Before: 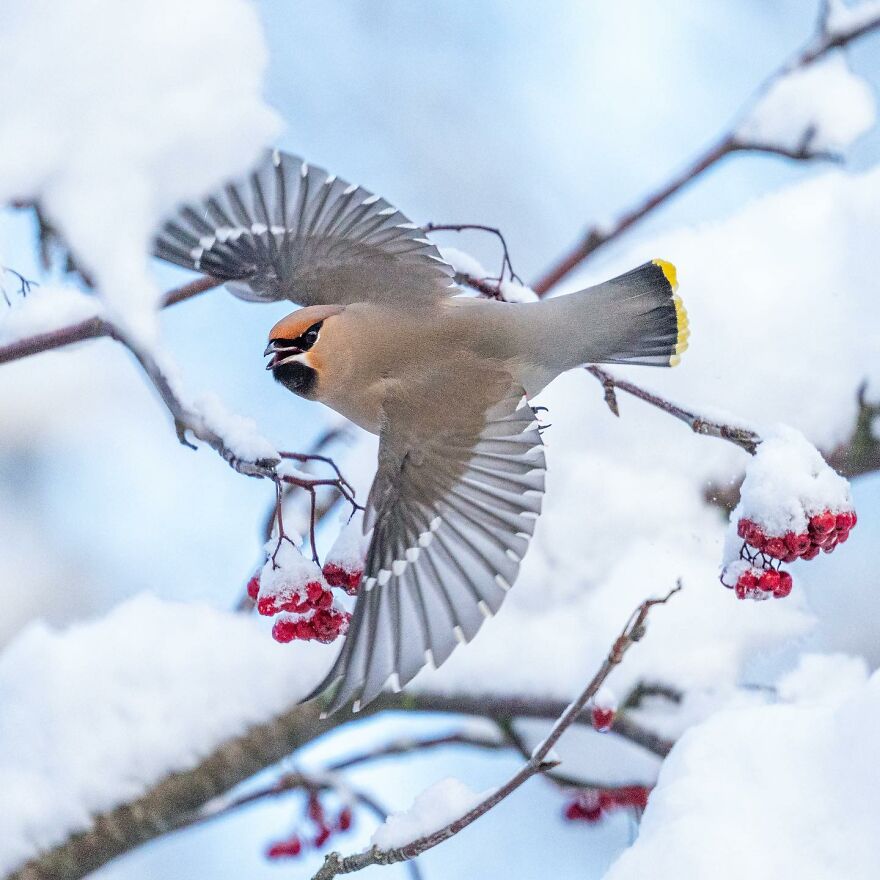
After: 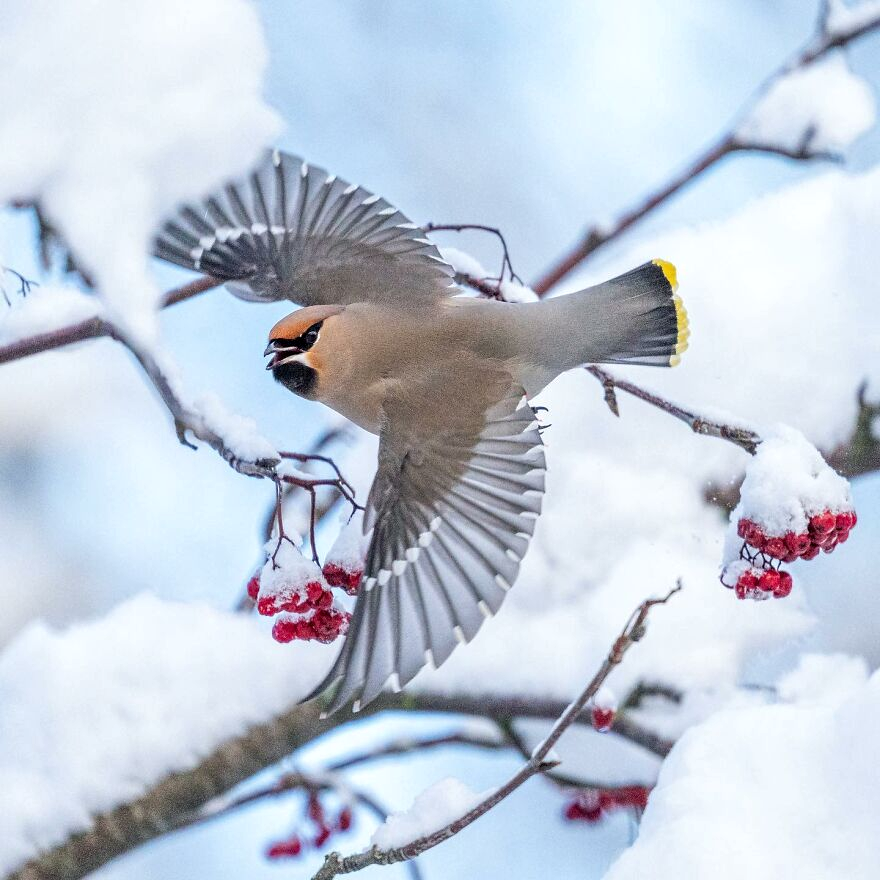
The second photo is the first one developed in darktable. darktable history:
local contrast: highlights 107%, shadows 102%, detail 120%, midtone range 0.2
